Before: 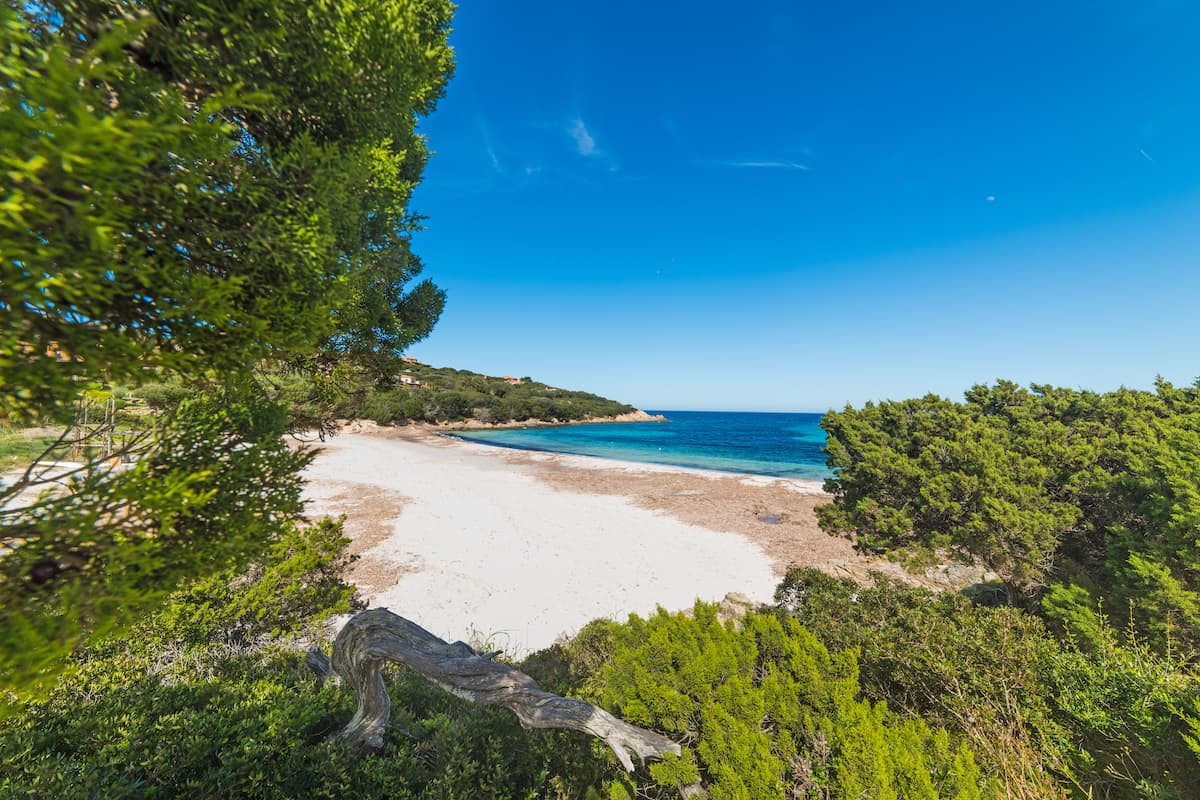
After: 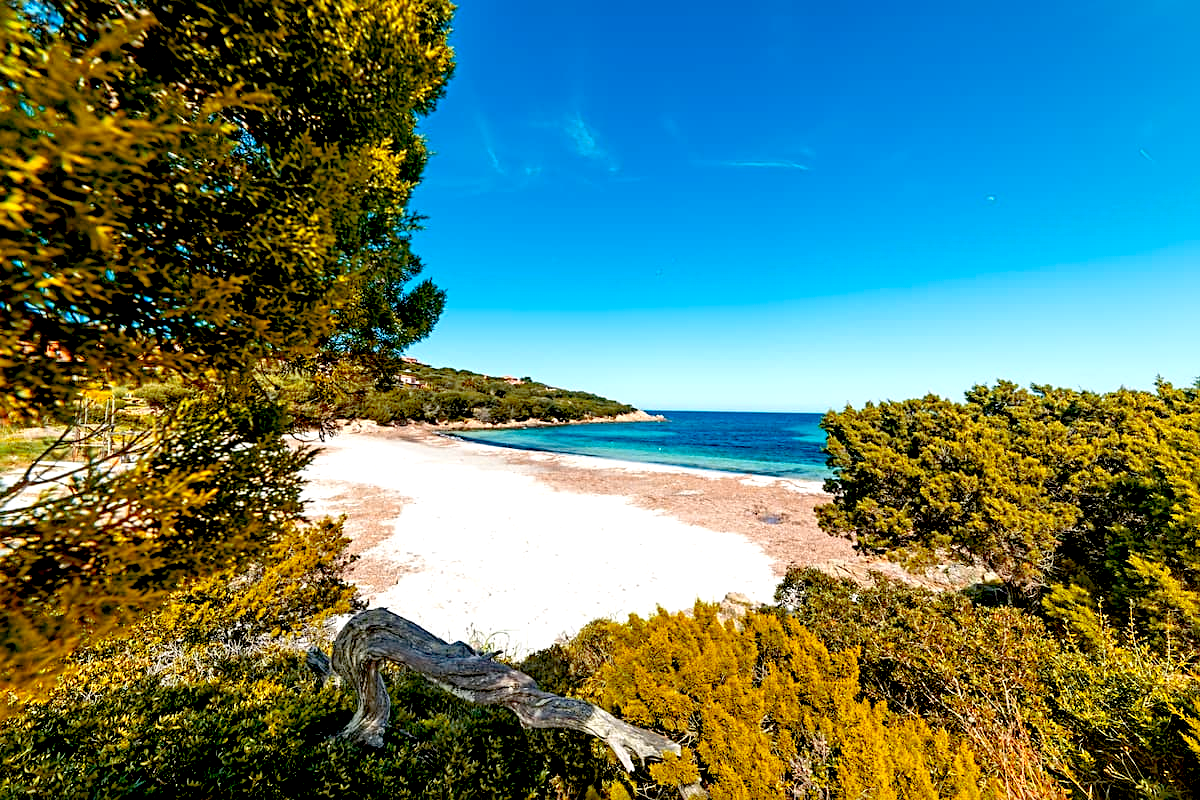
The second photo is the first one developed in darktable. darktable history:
exposure: black level correction 0.04, exposure 0.5 EV, compensate highlight preservation false
sharpen: radius 2.529, amount 0.323
color zones: curves: ch1 [(0.239, 0.552) (0.75, 0.5)]; ch2 [(0.25, 0.462) (0.749, 0.457)], mix 25.94%
